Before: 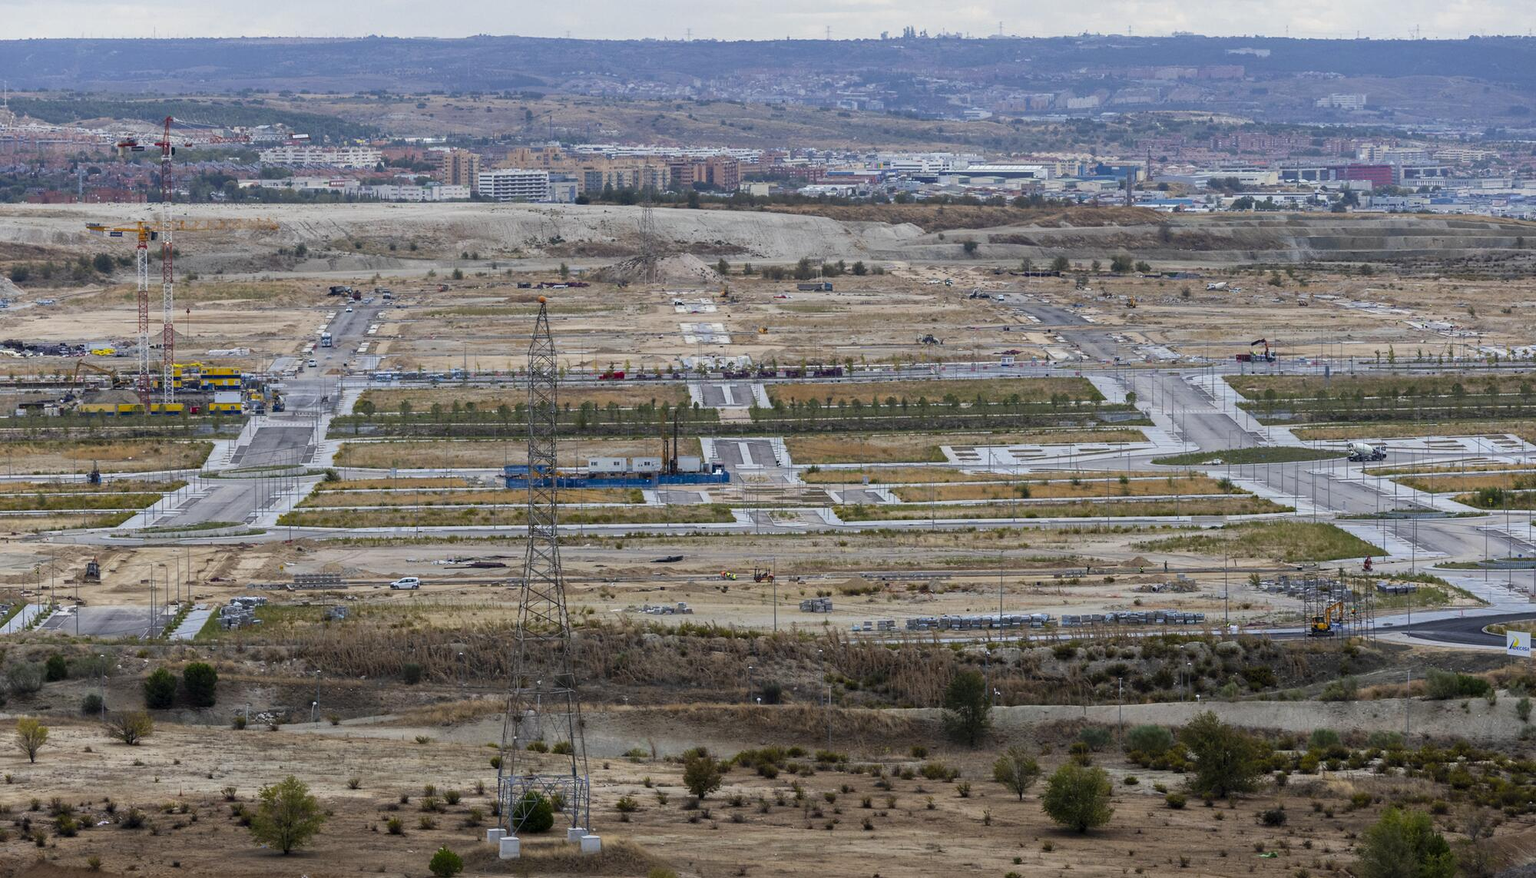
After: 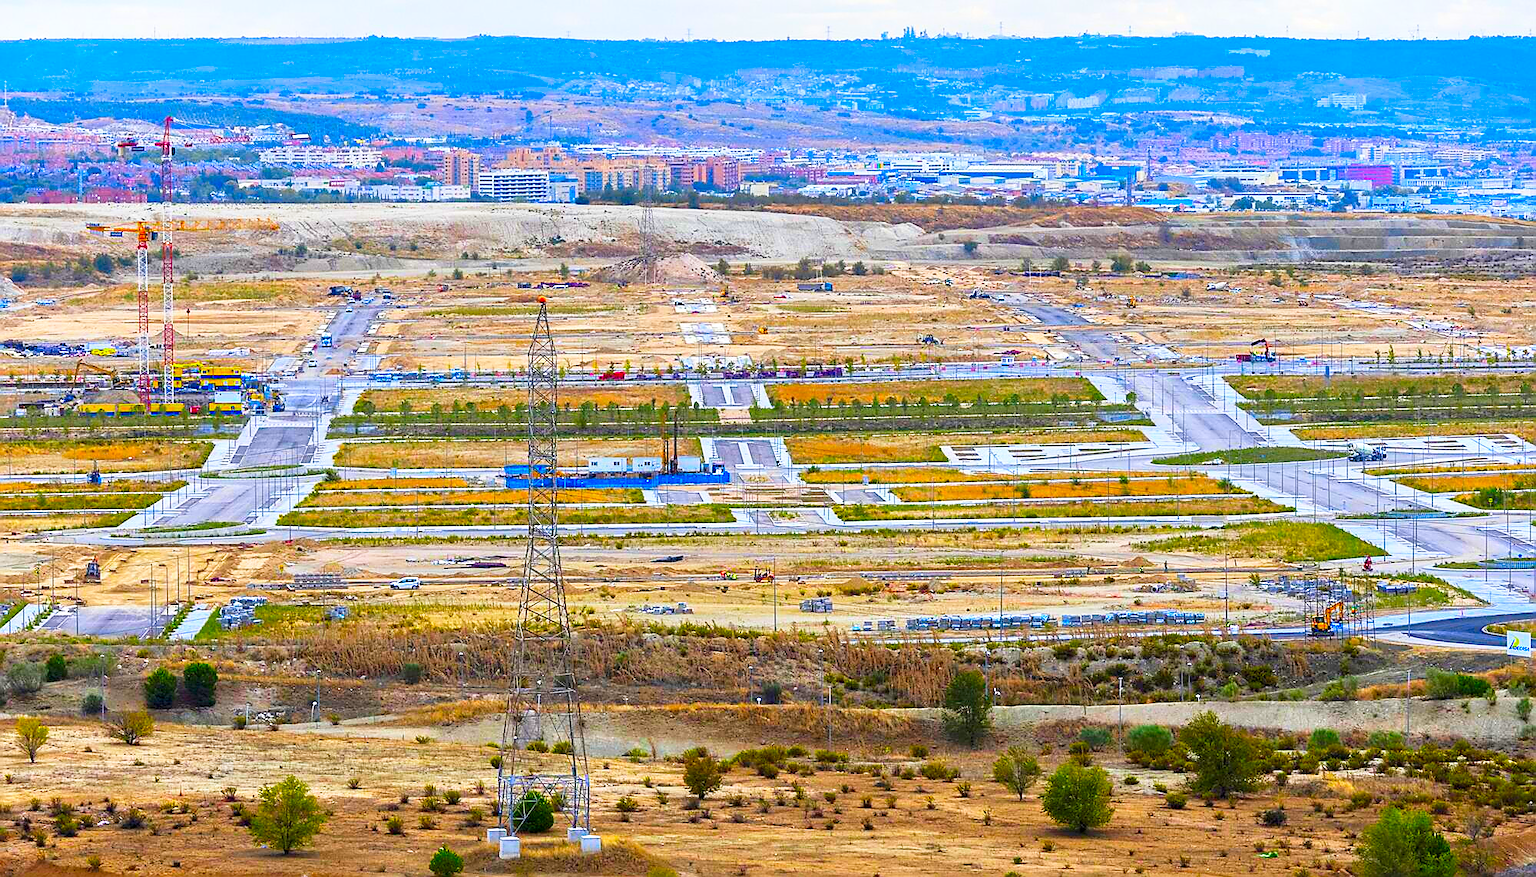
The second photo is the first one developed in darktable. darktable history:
tone equalizer: -8 EV -0.001 EV, -7 EV 0.004 EV, -6 EV -0.018 EV, -5 EV 0.018 EV, -4 EV -0.009 EV, -3 EV 0.024 EV, -2 EV -0.084 EV, -1 EV -0.276 EV, +0 EV -0.558 EV, mask exposure compensation -0.505 EV
sharpen: radius 1.353, amount 1.236, threshold 0.849
exposure: black level correction 0, exposure 0.897 EV, compensate highlight preservation false
base curve: curves: ch0 [(0, 0) (0.666, 0.806) (1, 1)], preserve colors none
color correction: highlights b* 0.025, saturation 2.98
